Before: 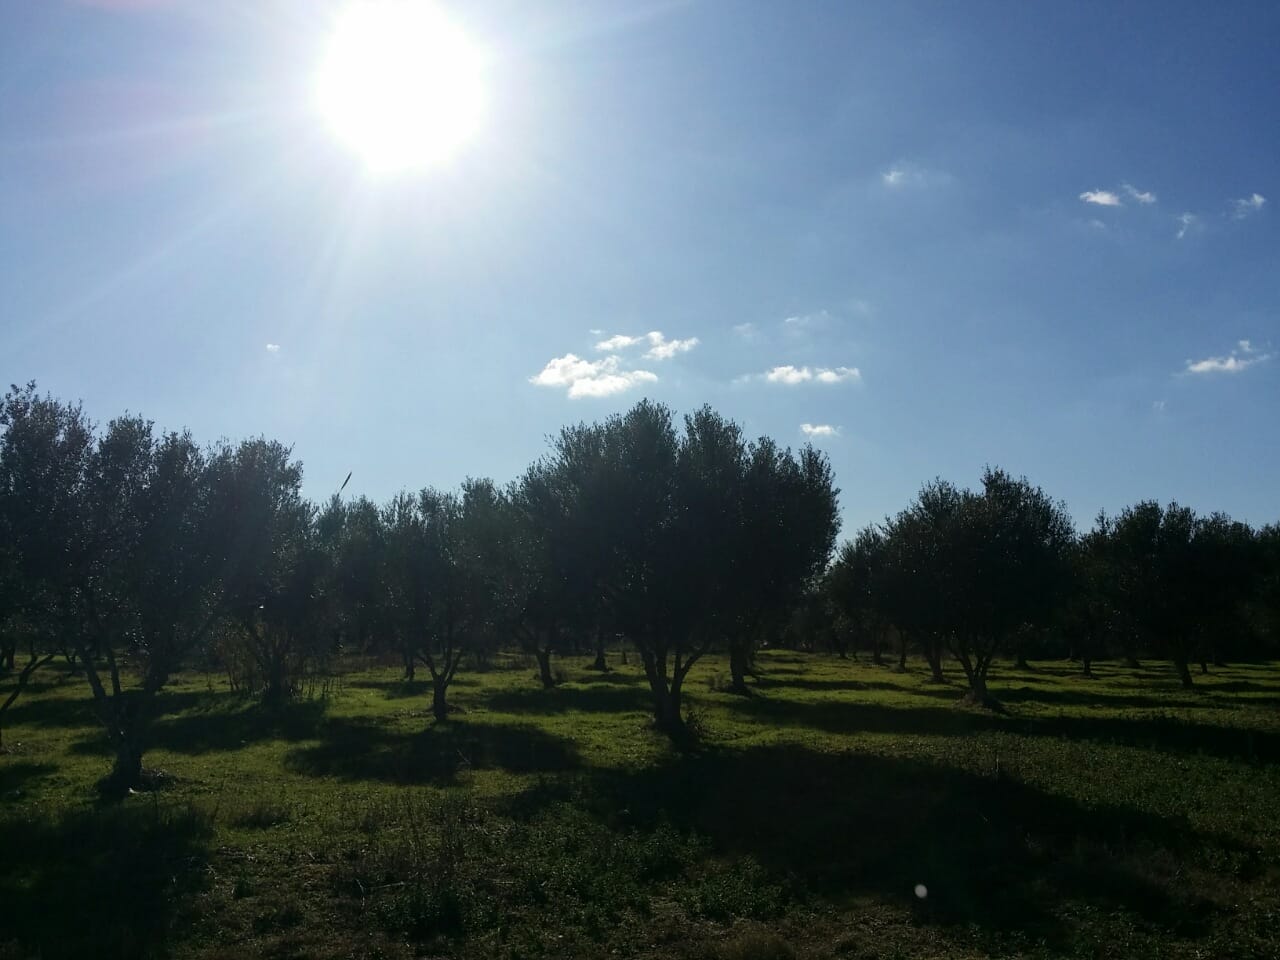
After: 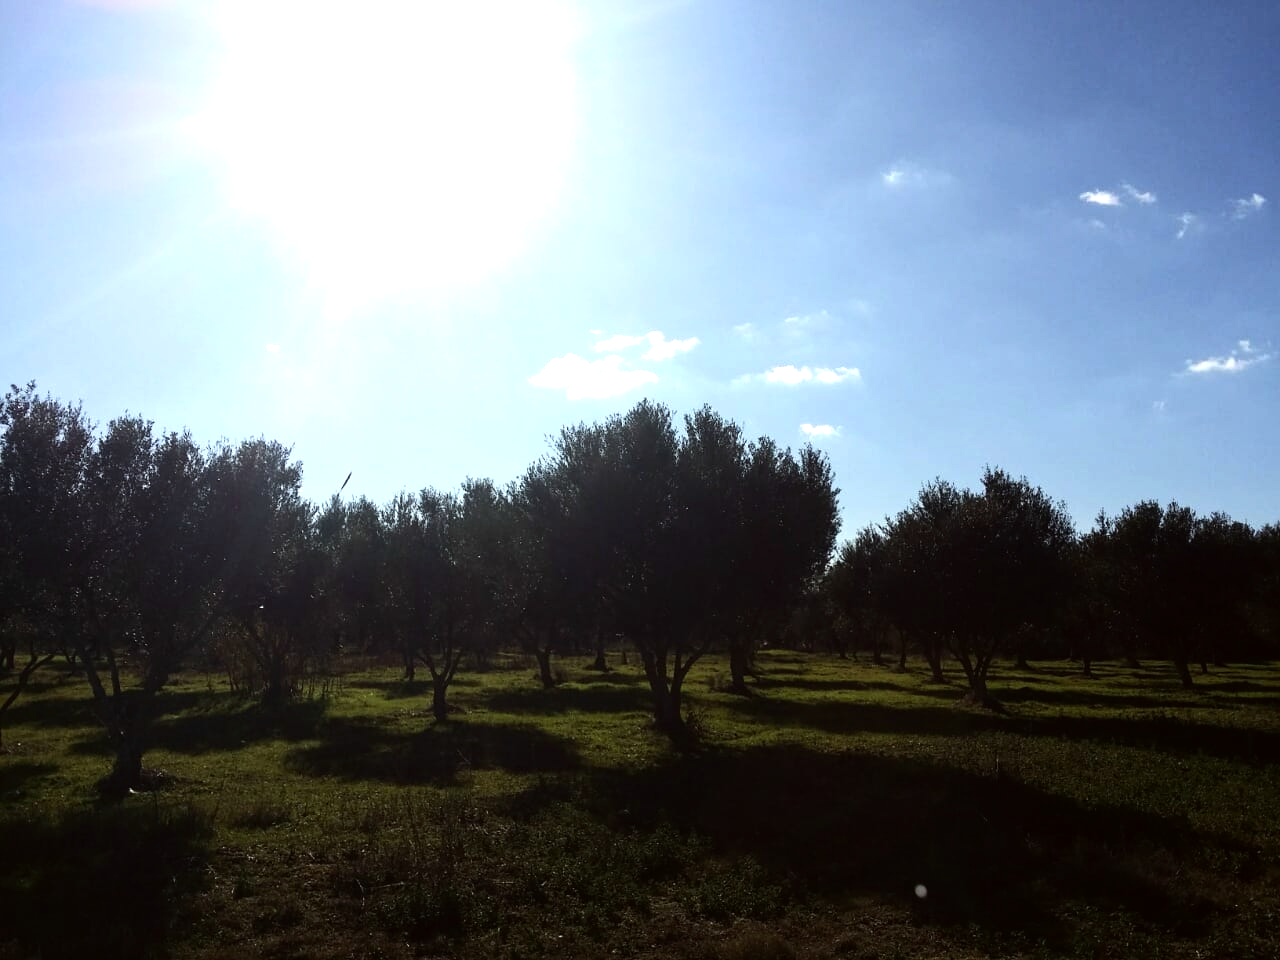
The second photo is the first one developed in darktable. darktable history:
tone equalizer: -8 EV -0.75 EV, -7 EV -0.7 EV, -6 EV -0.6 EV, -5 EV -0.4 EV, -3 EV 0.4 EV, -2 EV 0.6 EV, -1 EV 0.7 EV, +0 EV 0.75 EV, edges refinement/feathering 500, mask exposure compensation -1.57 EV, preserve details no
exposure: black level correction 0.001, exposure 0.191 EV, compensate highlight preservation false
color balance: mode lift, gamma, gain (sRGB), lift [1, 1.049, 1, 1]
shadows and highlights: radius 93.07, shadows -14.46, white point adjustment 0.23, highlights 31.48, compress 48.23%, highlights color adjustment 52.79%, soften with gaussian
